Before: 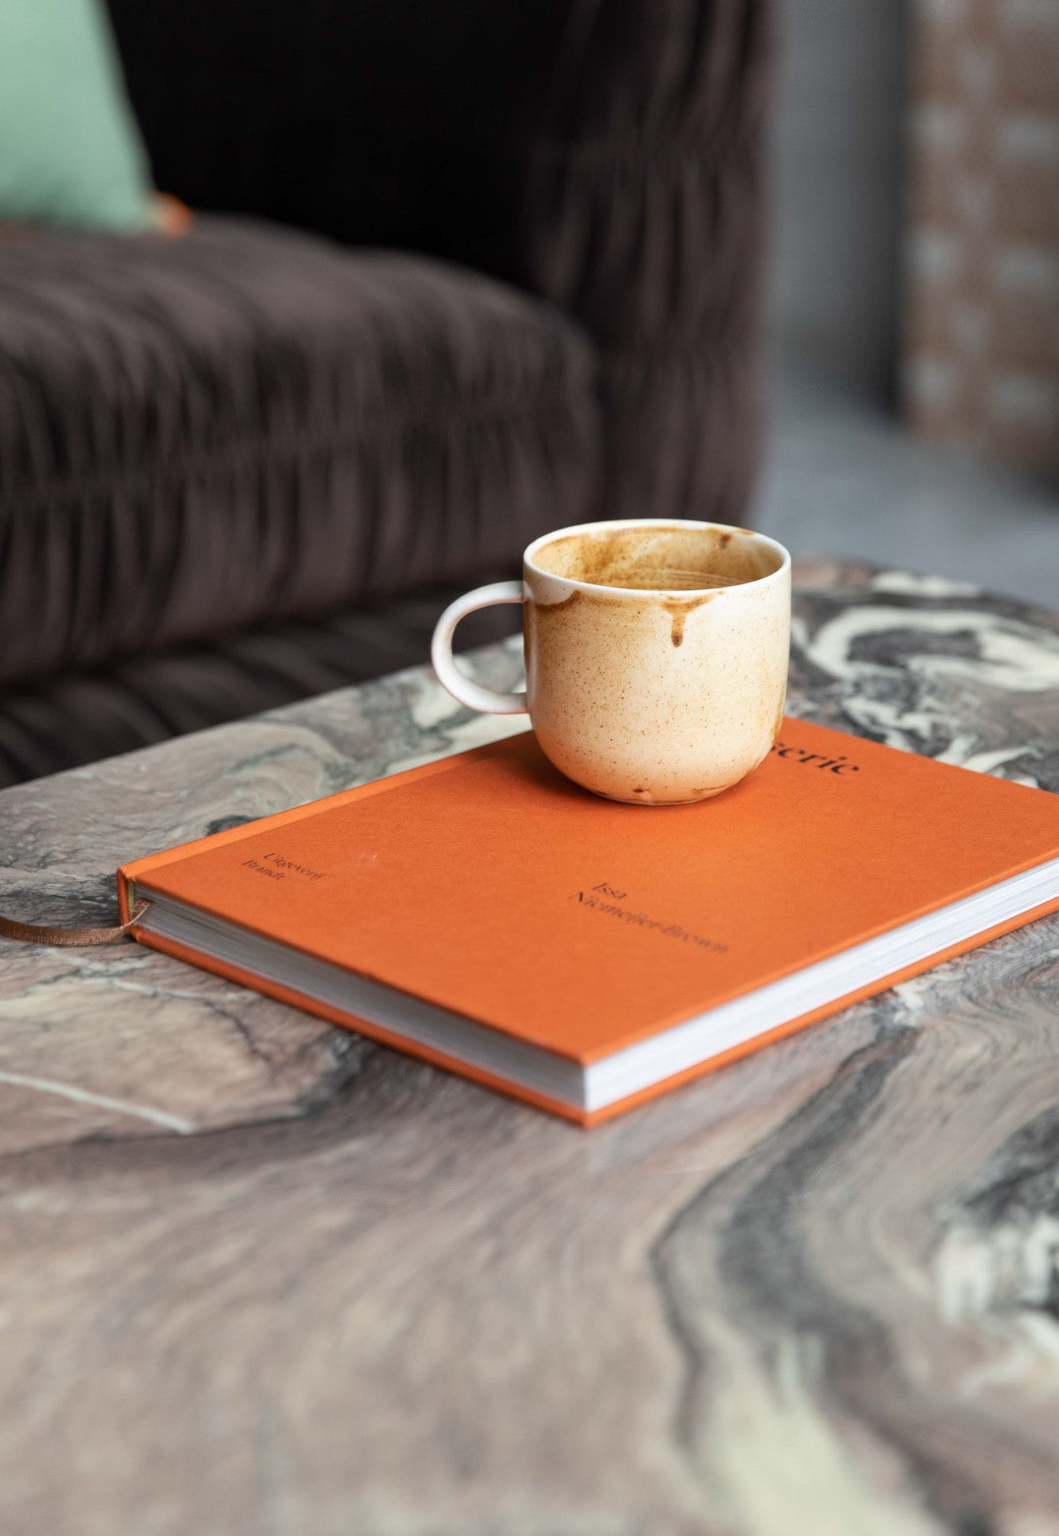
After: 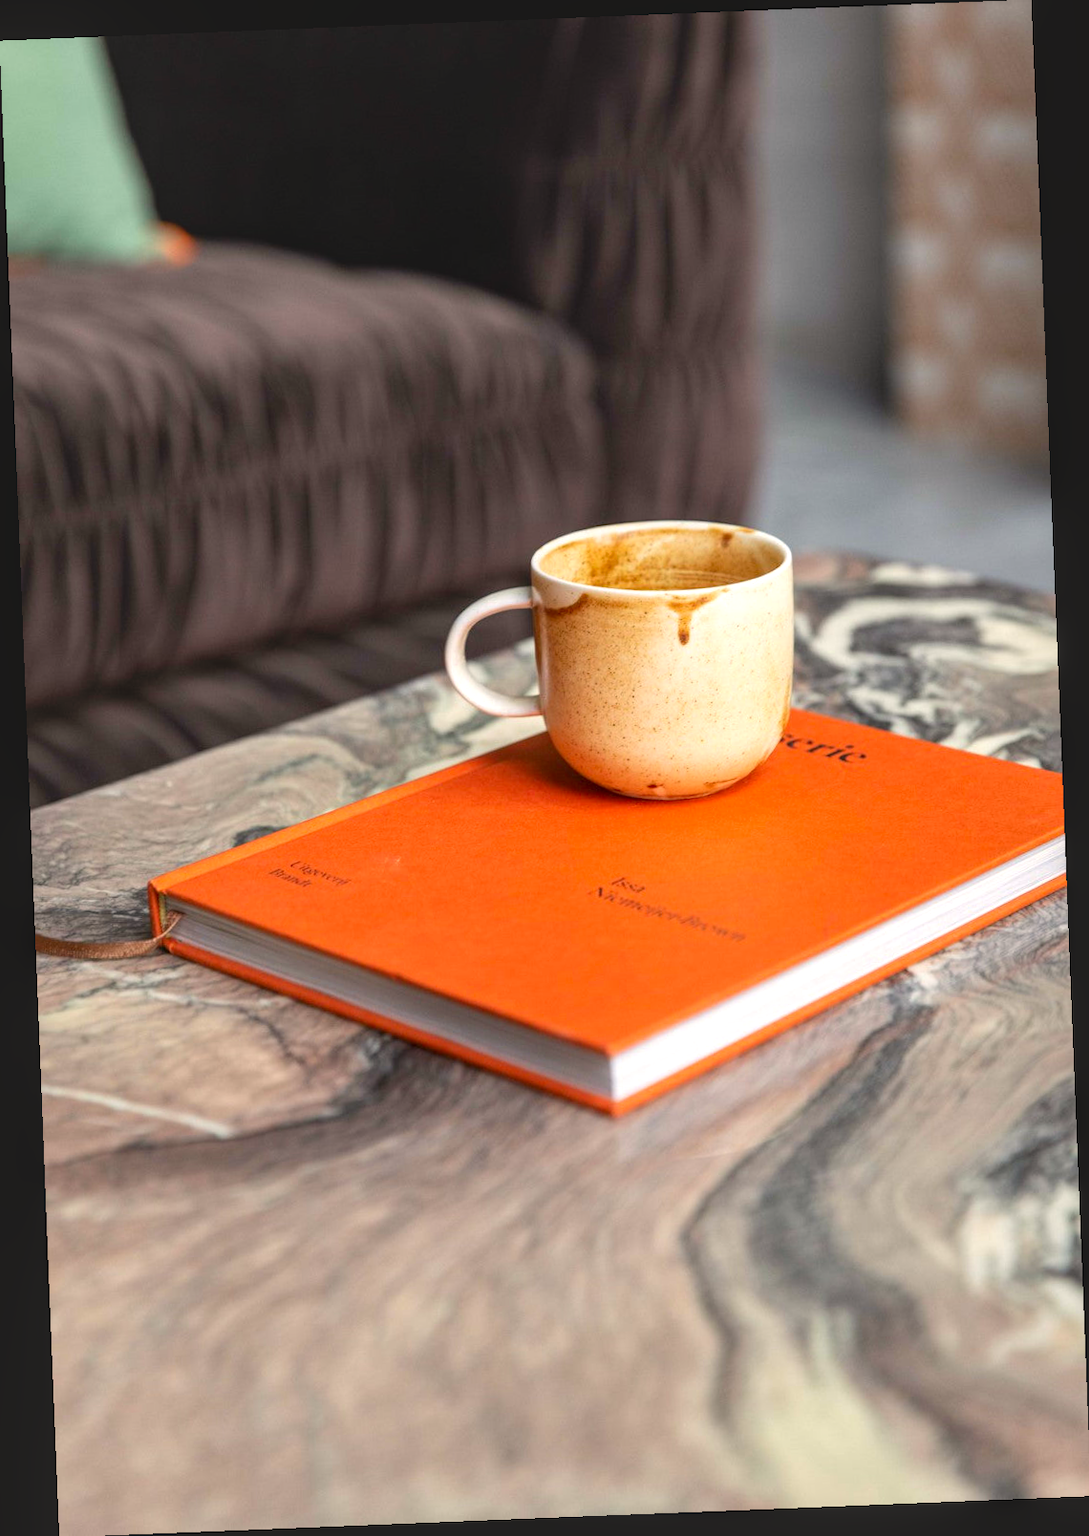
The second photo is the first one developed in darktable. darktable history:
exposure: black level correction 0.001, exposure 0.5 EV, compensate exposure bias true, compensate highlight preservation false
contrast brightness saturation: contrast -0.19, saturation 0.19
rotate and perspective: rotation -2.29°, automatic cropping off
local contrast: detail 130%
color correction: highlights a* 3.84, highlights b* 5.07
